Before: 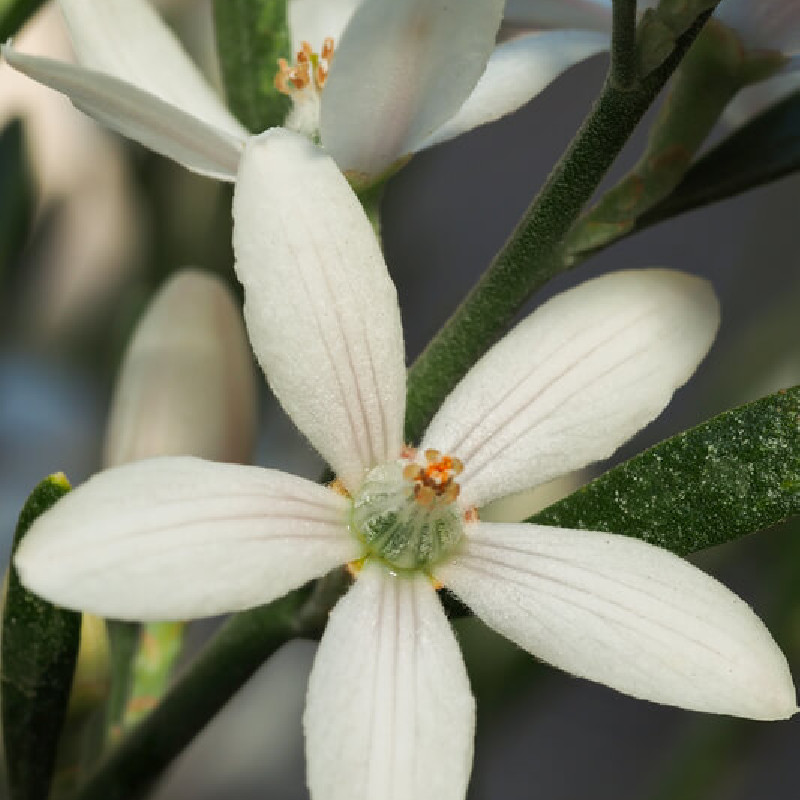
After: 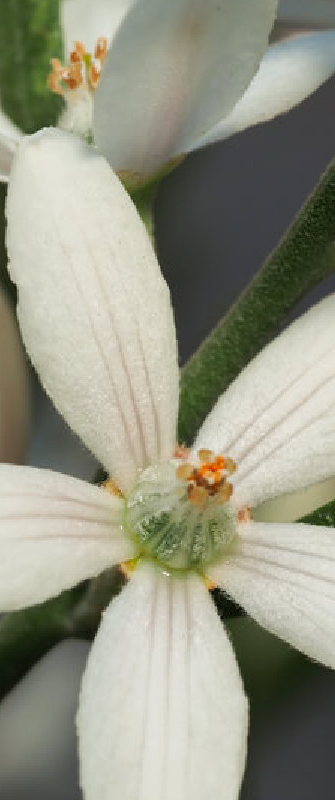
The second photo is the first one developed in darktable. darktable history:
crop: left 28.454%, right 29.578%
